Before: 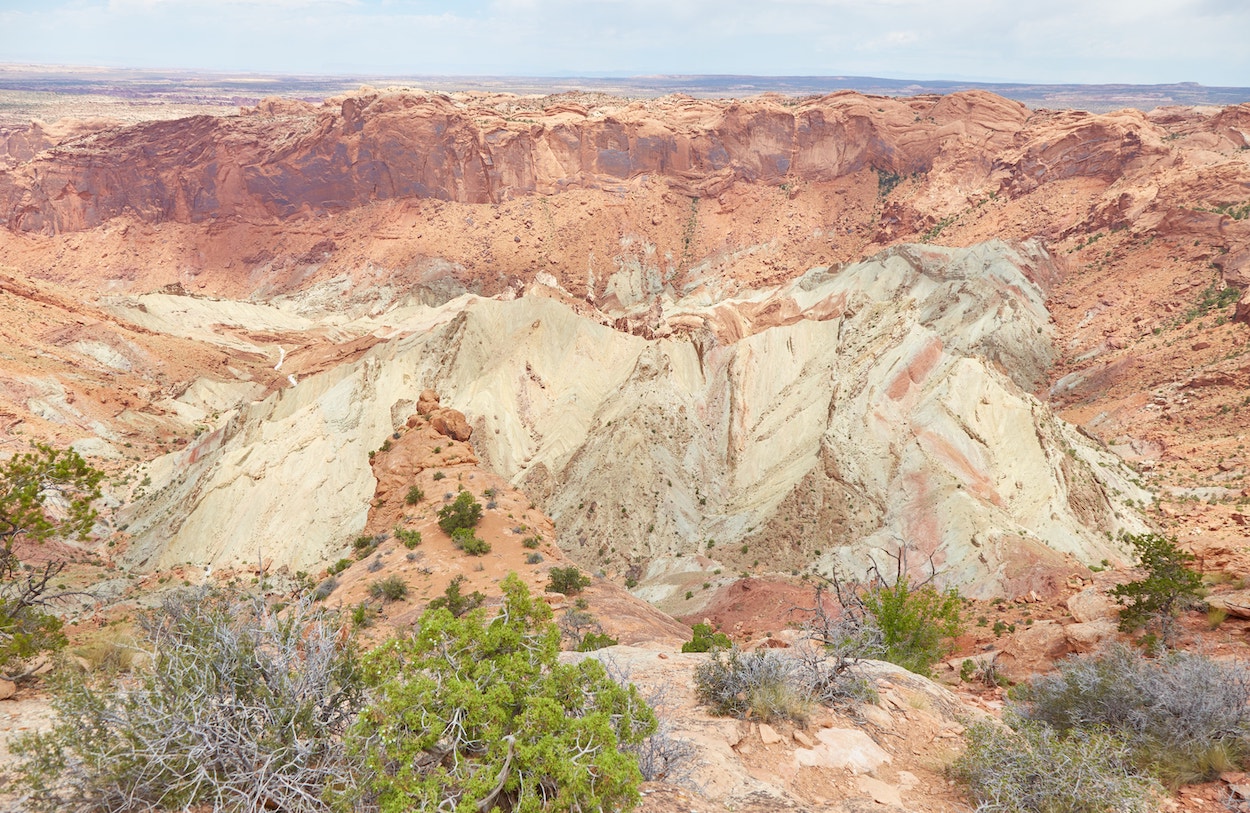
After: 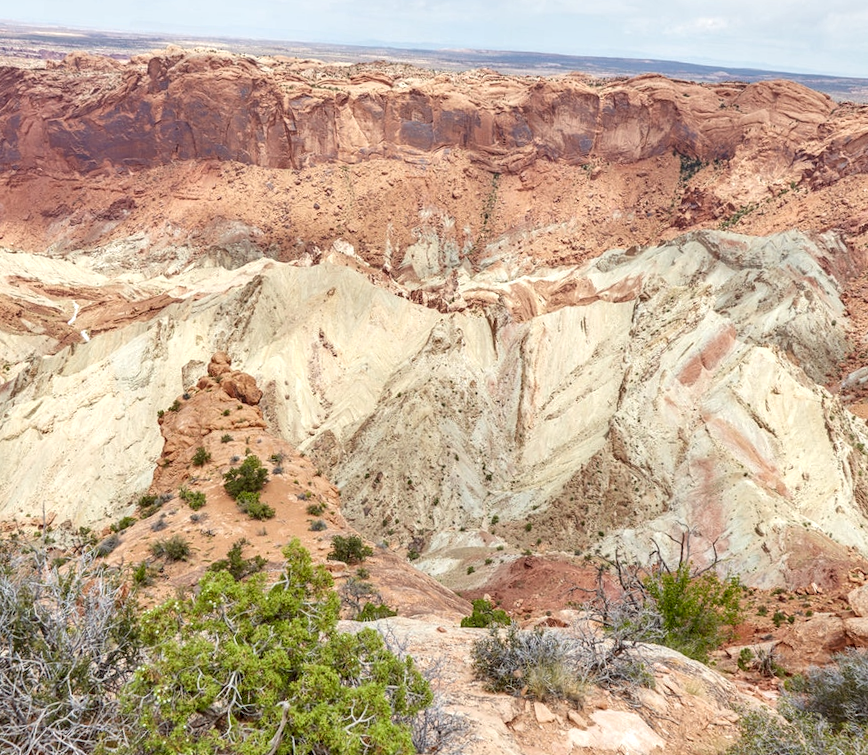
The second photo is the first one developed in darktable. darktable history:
crop and rotate: angle -2.84°, left 14.248%, top 0.045%, right 11.065%, bottom 0.071%
local contrast: detail 150%
